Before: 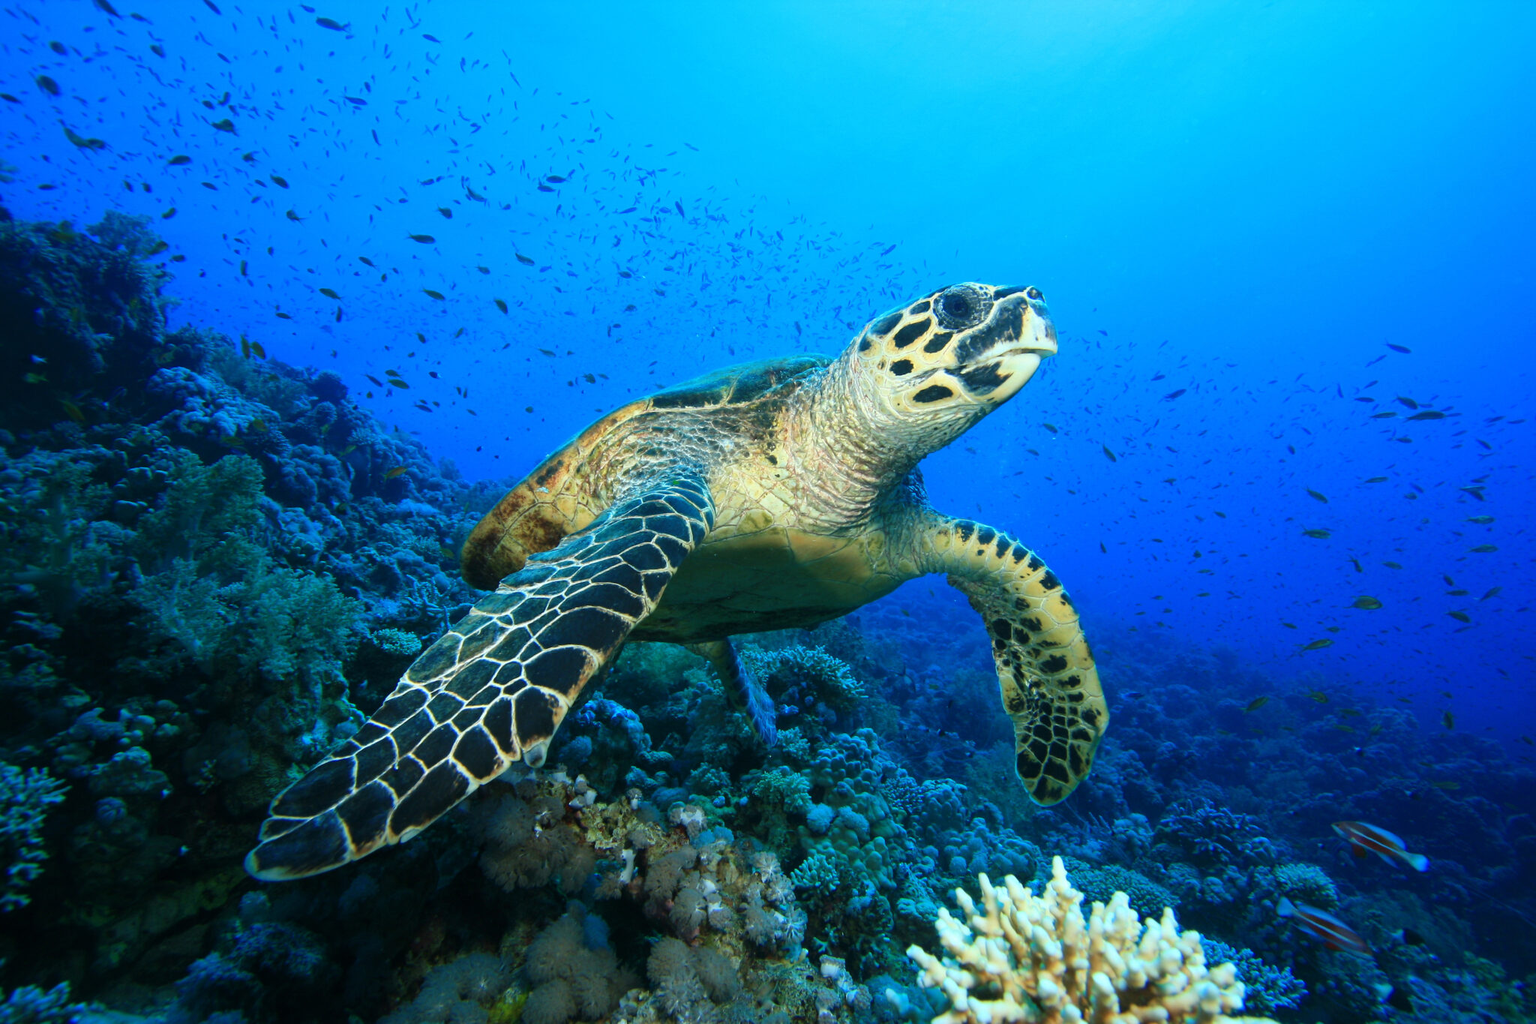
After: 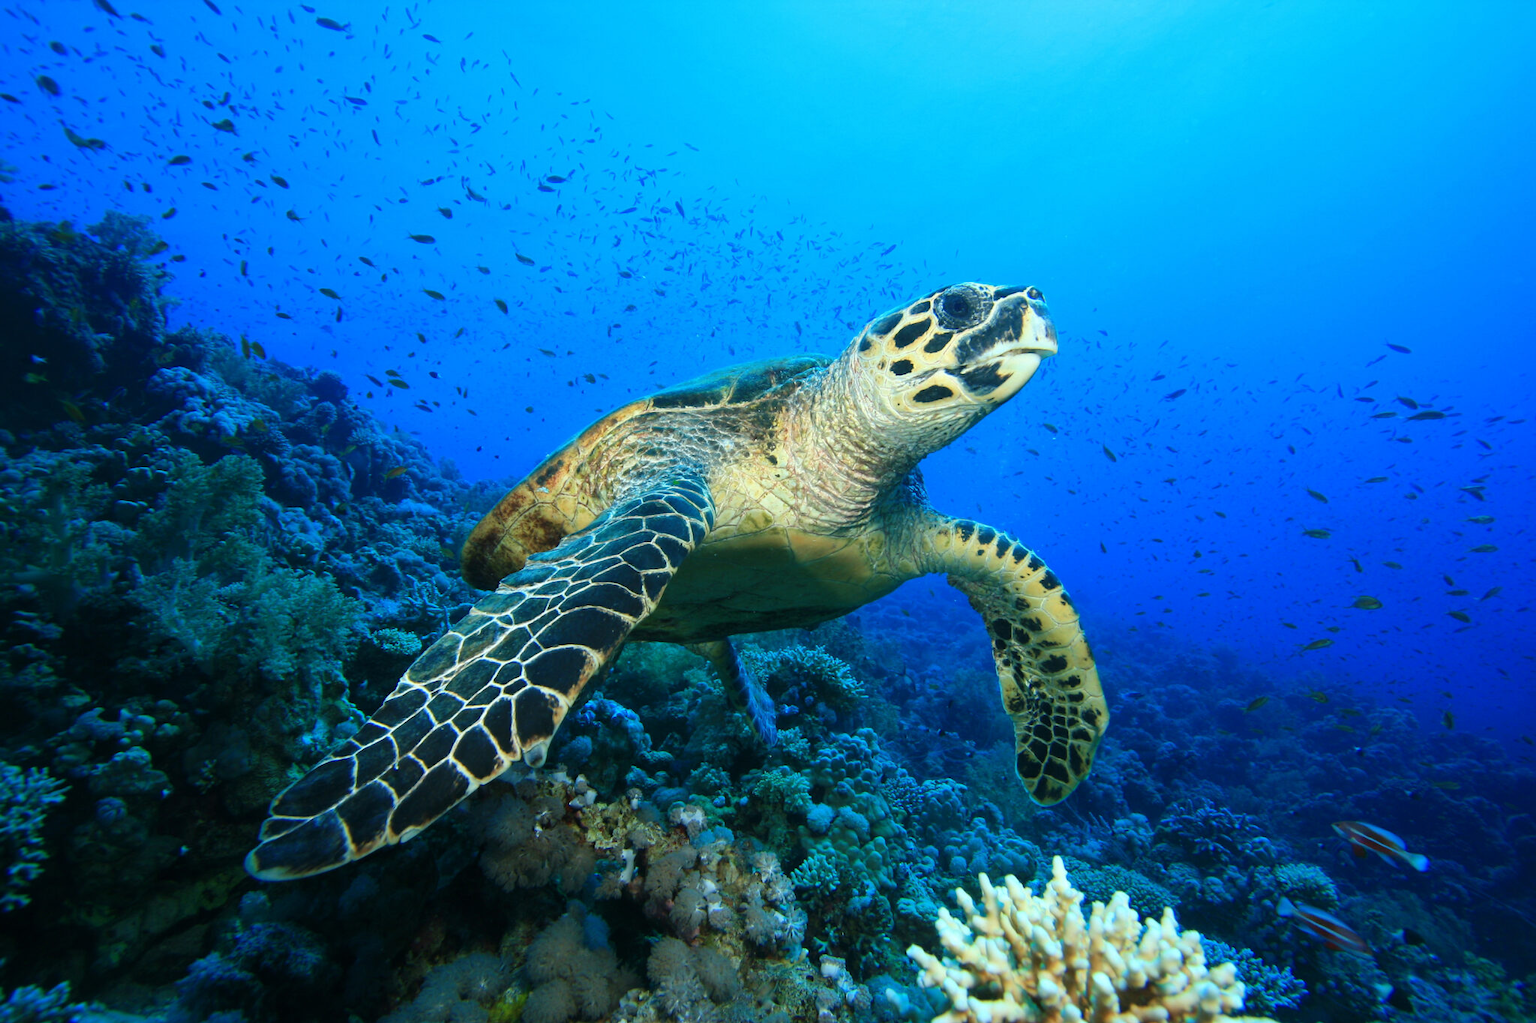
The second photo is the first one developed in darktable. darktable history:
tone equalizer: edges refinement/feathering 500, mask exposure compensation -1.57 EV, preserve details no
levels: levels [0, 0.499, 1]
